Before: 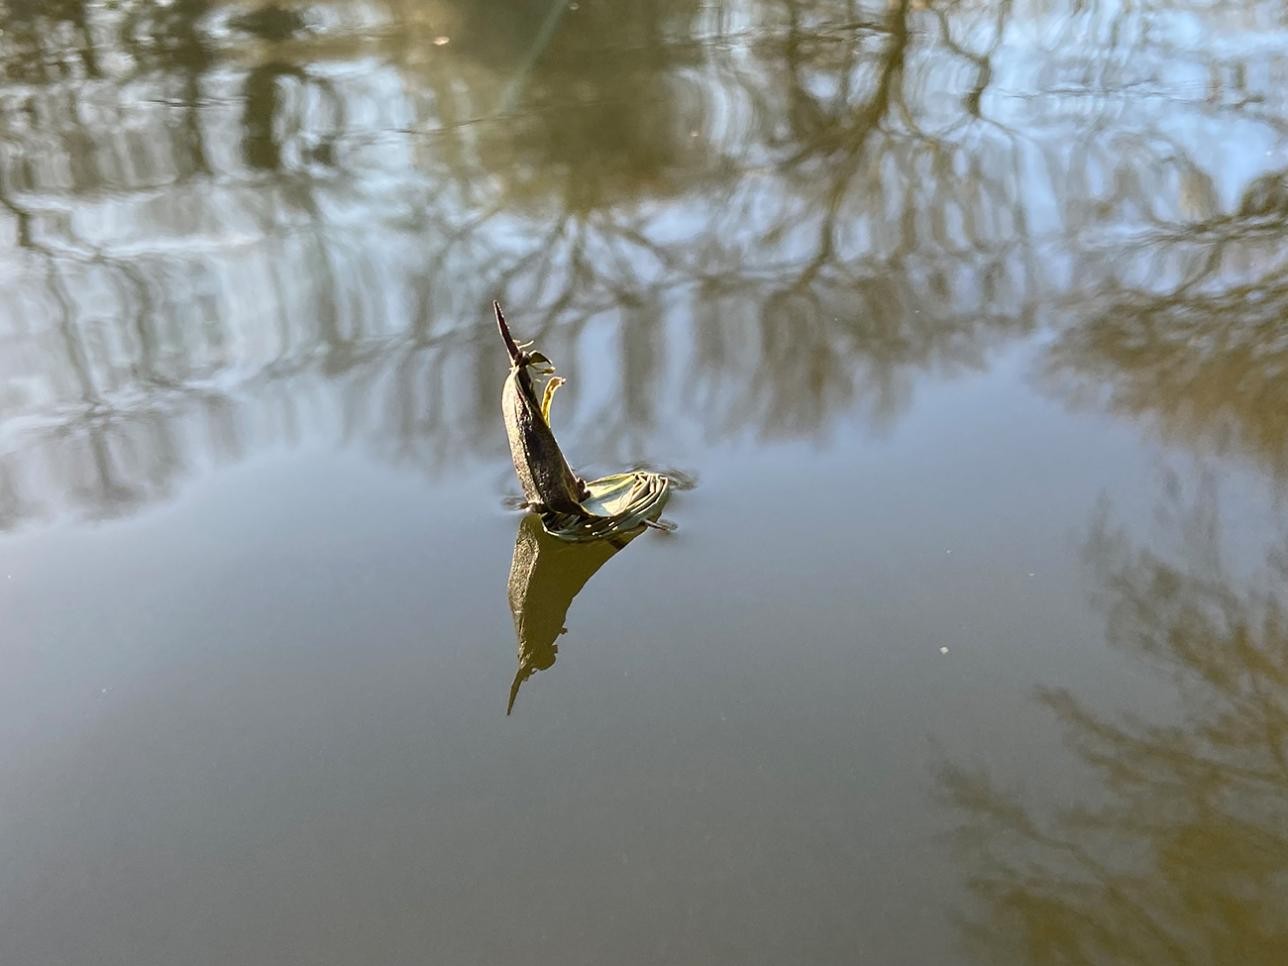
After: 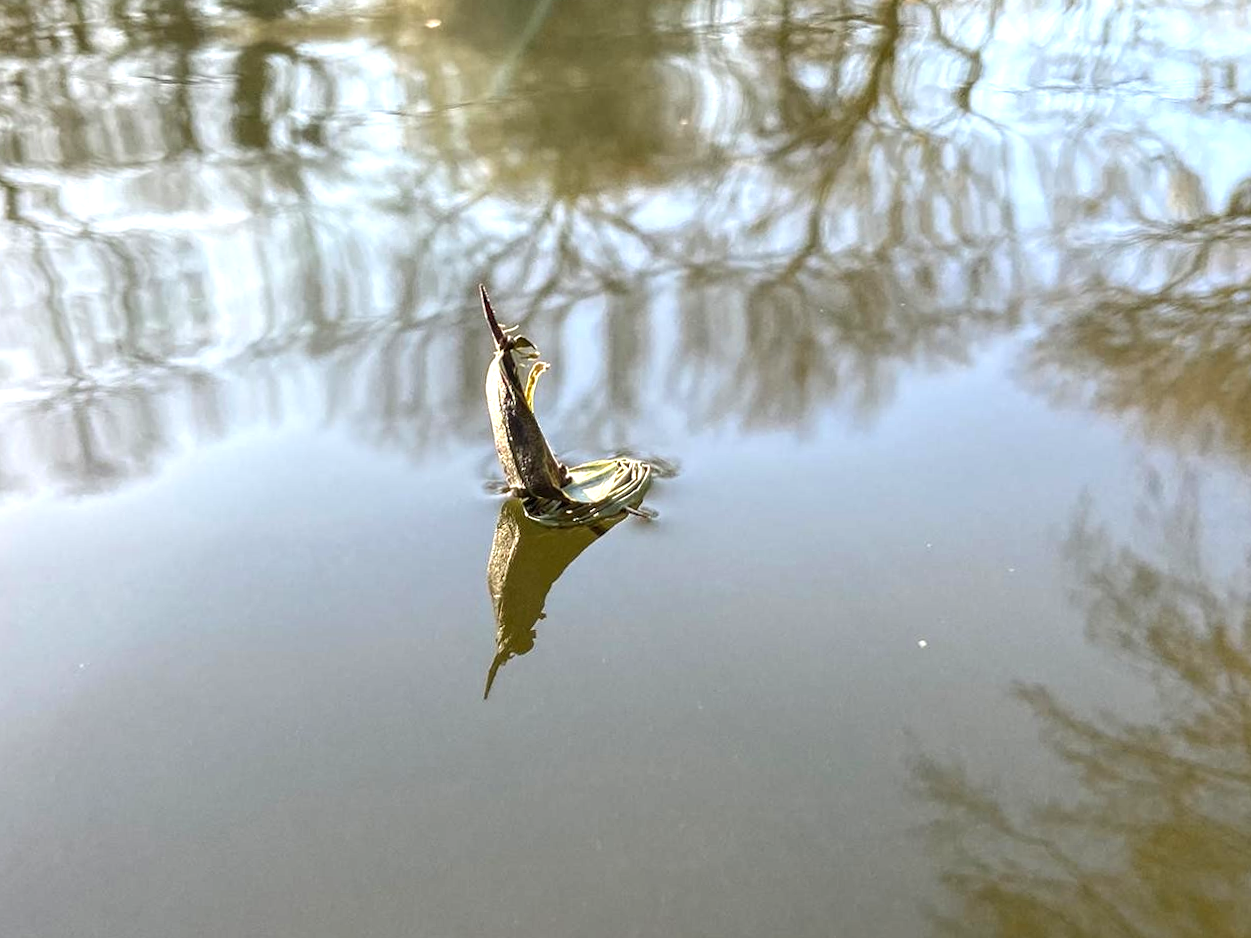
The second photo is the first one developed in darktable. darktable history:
local contrast: on, module defaults
exposure: black level correction 0, exposure 0.699 EV, compensate highlight preservation false
crop and rotate: angle -1.26°
